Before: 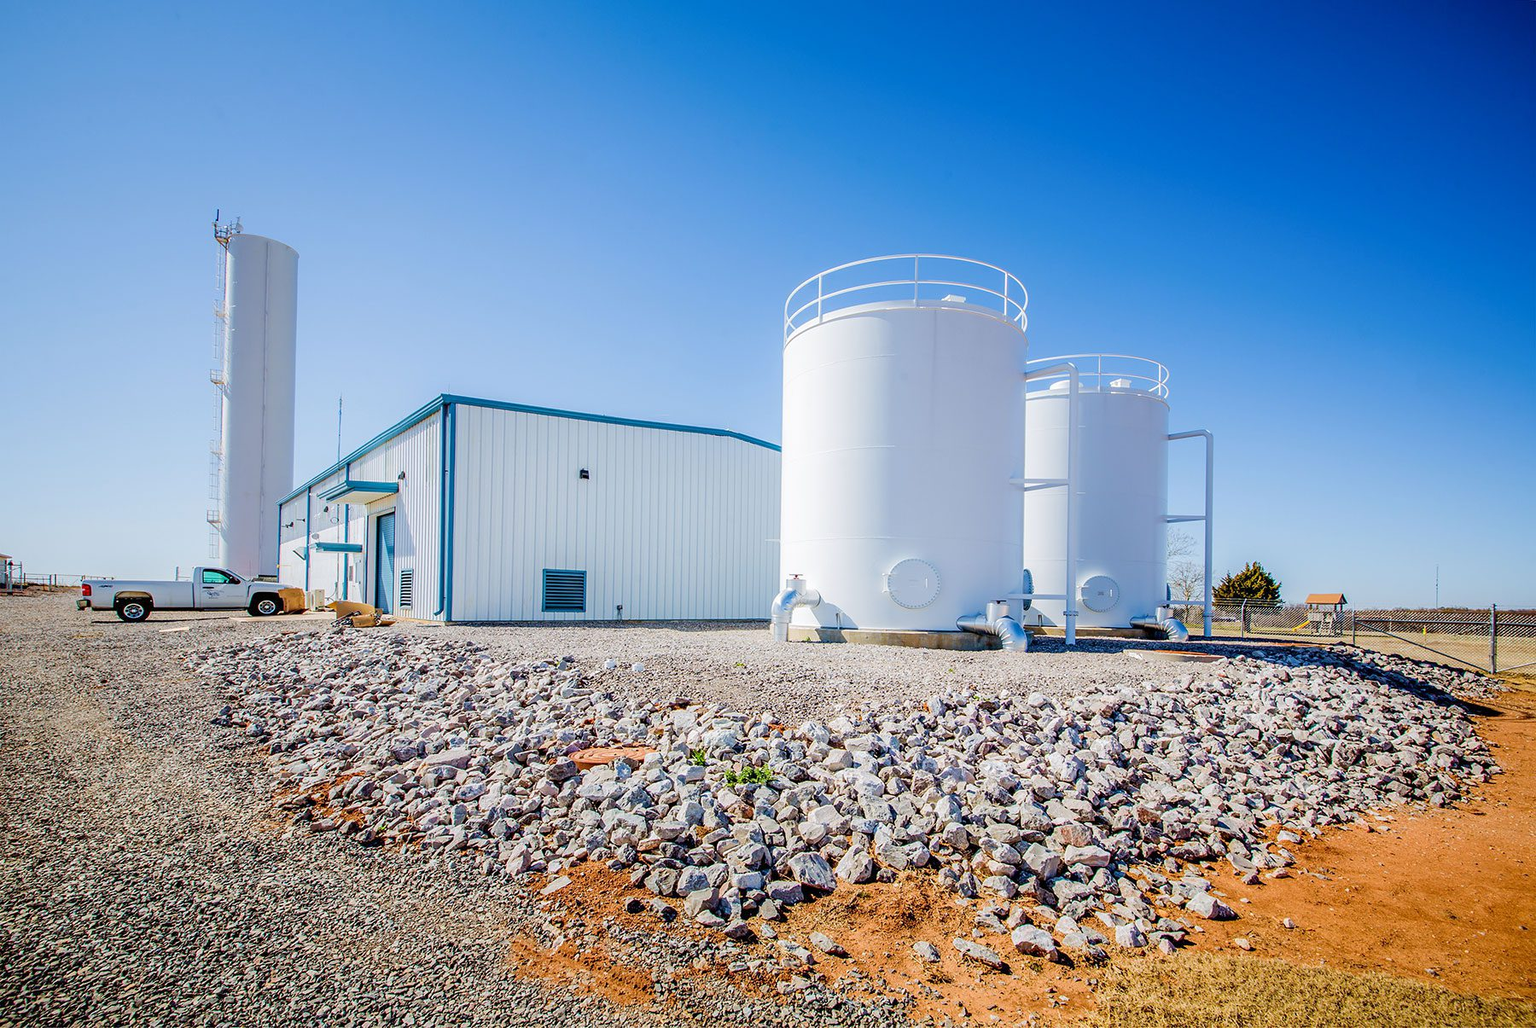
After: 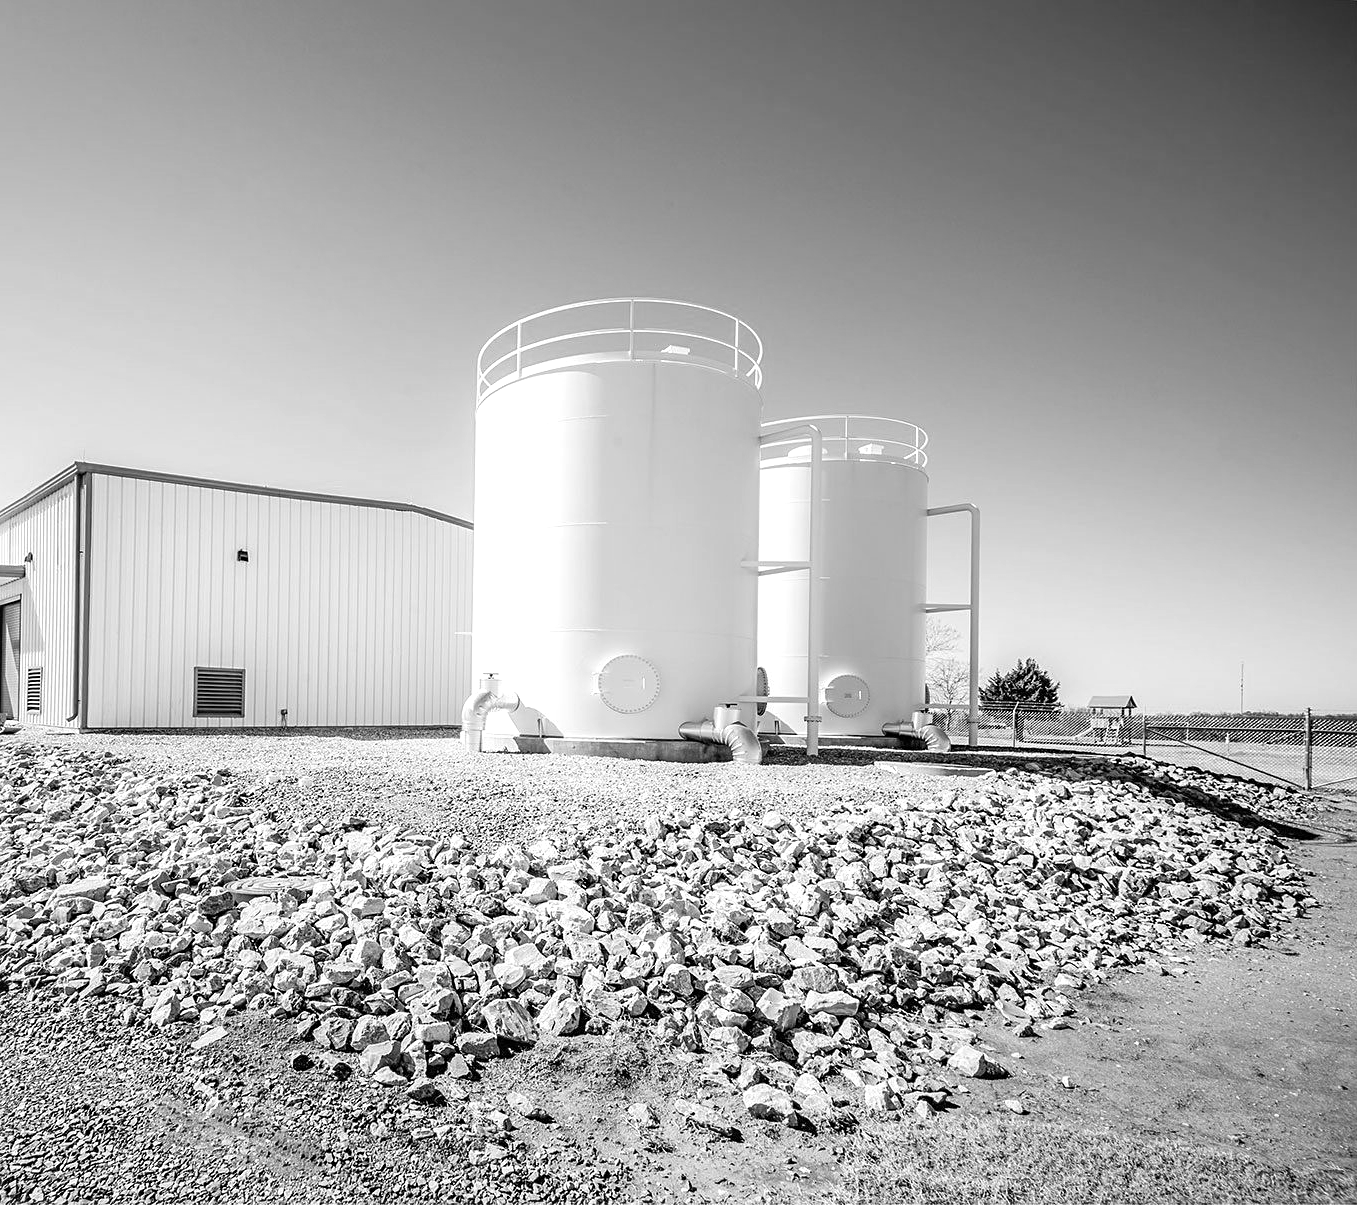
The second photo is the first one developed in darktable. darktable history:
monochrome: on, module defaults
crop and rotate: left 24.6%
exposure: black level correction 0, exposure 0.5 EV, compensate exposure bias true, compensate highlight preservation false
sharpen: amount 0.2
